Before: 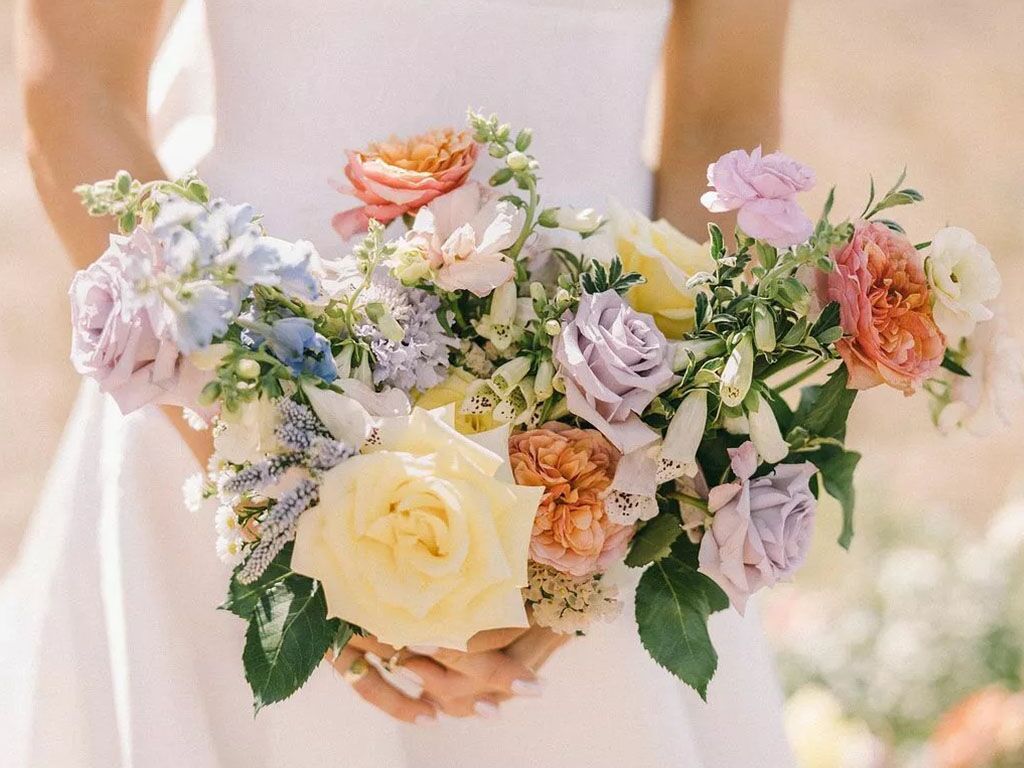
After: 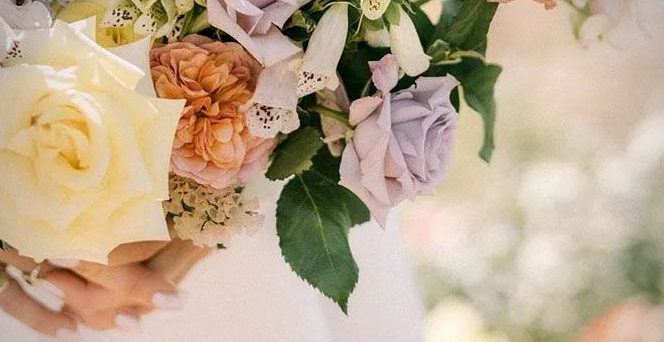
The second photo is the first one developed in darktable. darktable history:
crop and rotate: left 35.069%, top 50.474%, bottom 4.957%
vignetting: on, module defaults
contrast equalizer: octaves 7, y [[0.579, 0.58, 0.505, 0.5, 0.5, 0.5], [0.5 ×6], [0.5 ×6], [0 ×6], [0 ×6]], mix 0.754
